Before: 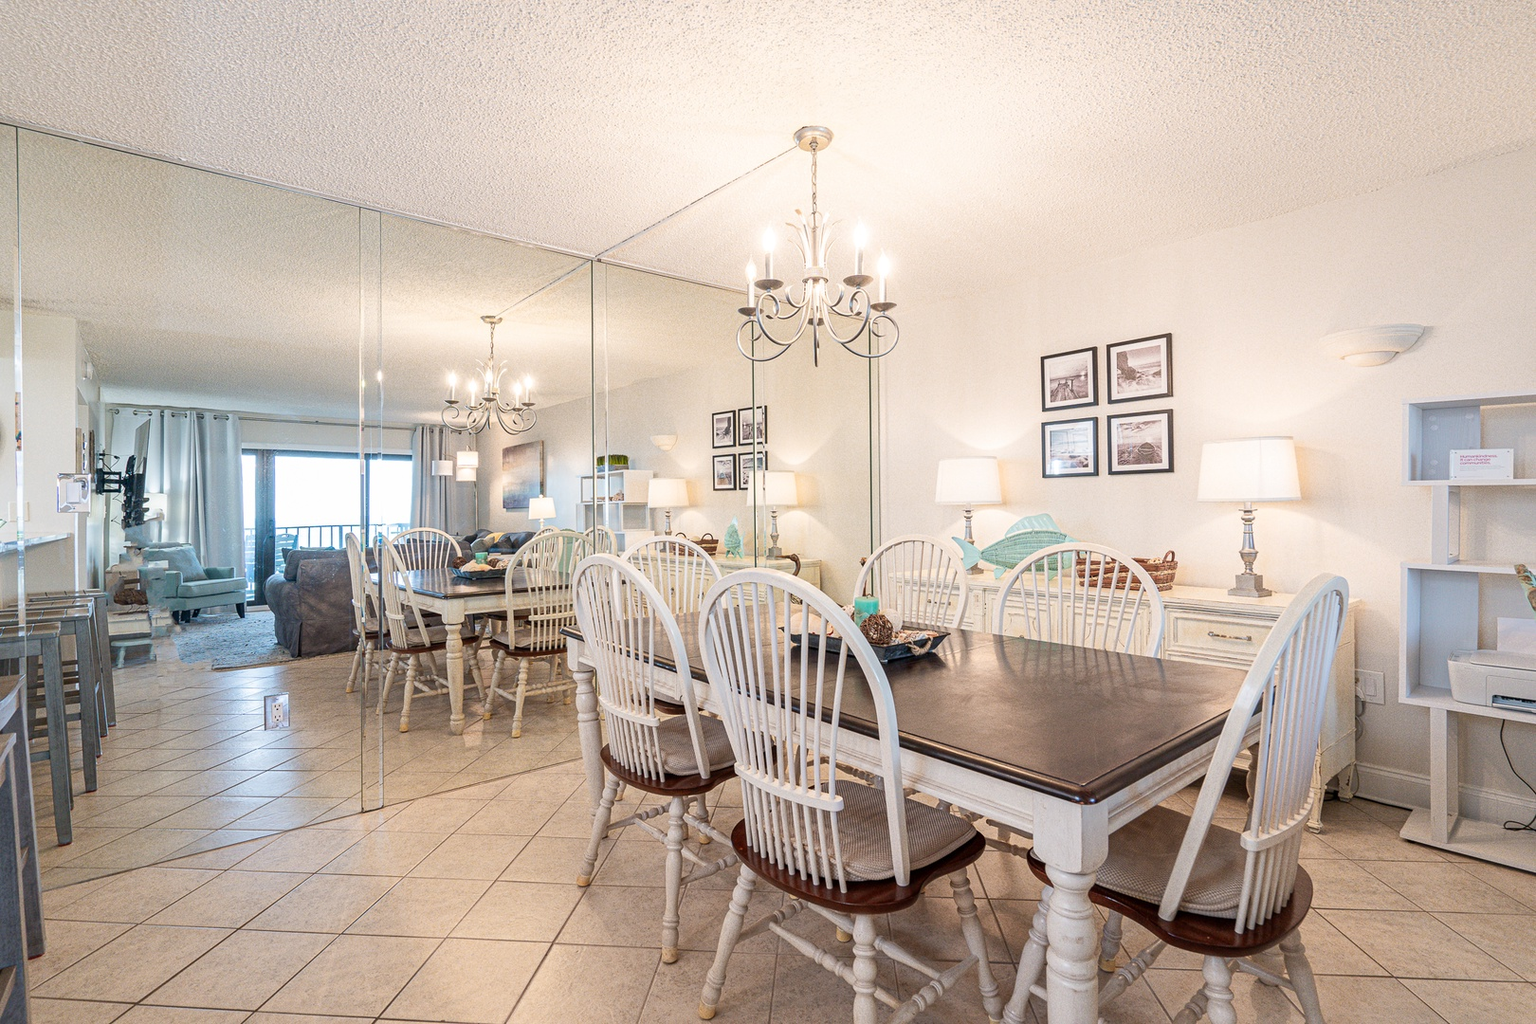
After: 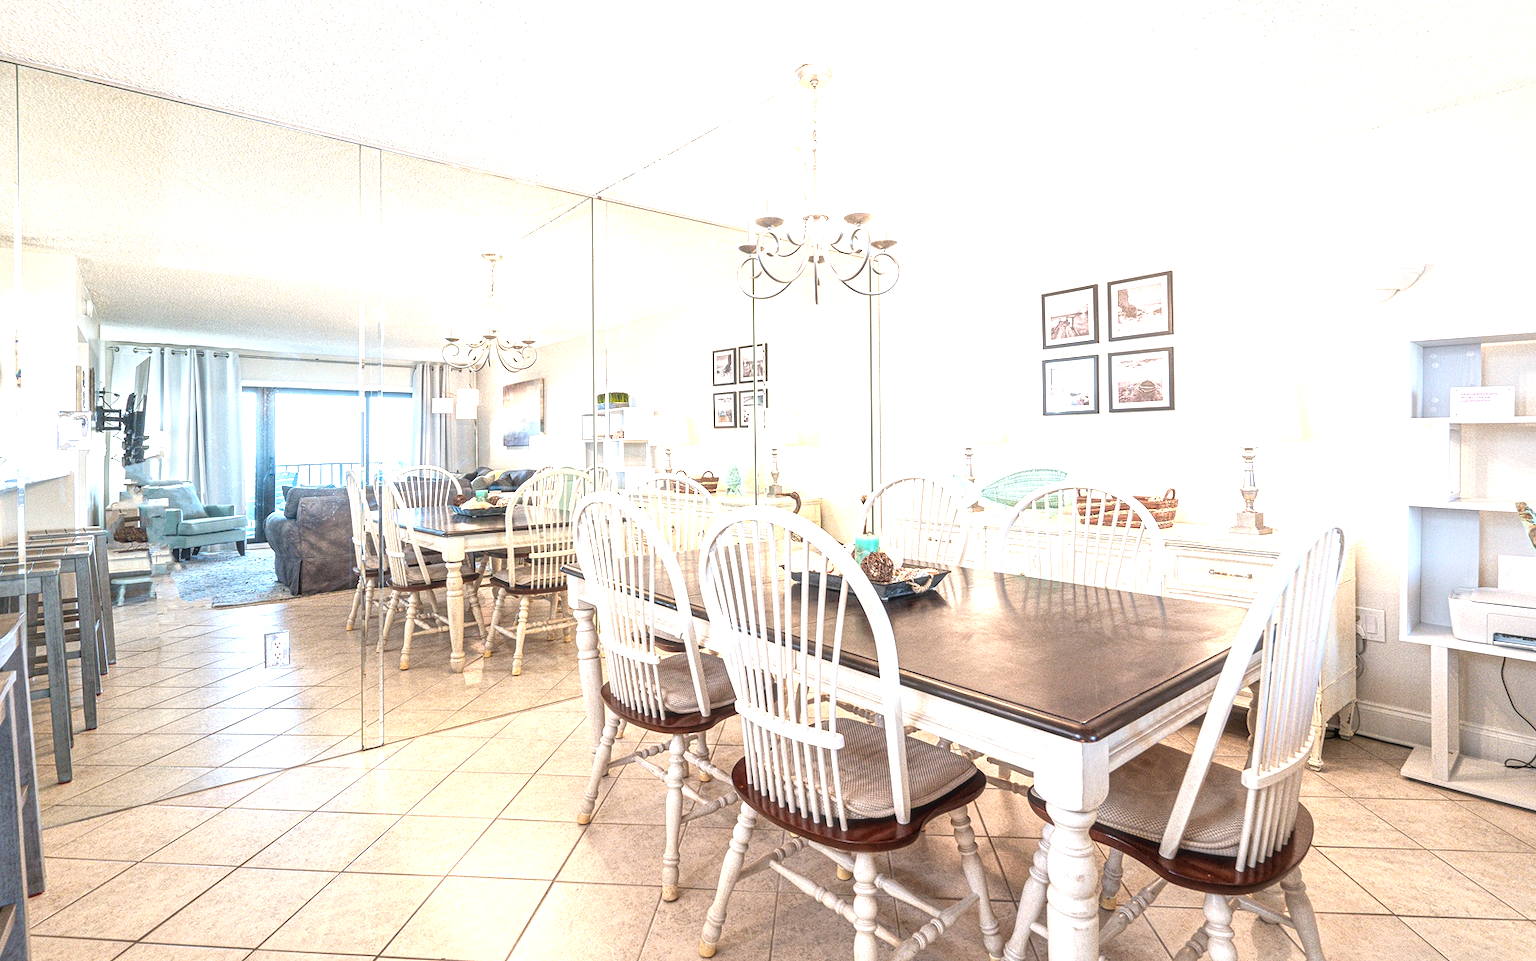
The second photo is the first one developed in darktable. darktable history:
haze removal: strength -0.056, compatibility mode true, adaptive false
exposure: exposure 1 EV, compensate exposure bias true, compensate highlight preservation false
crop and rotate: top 6.199%
local contrast: on, module defaults
